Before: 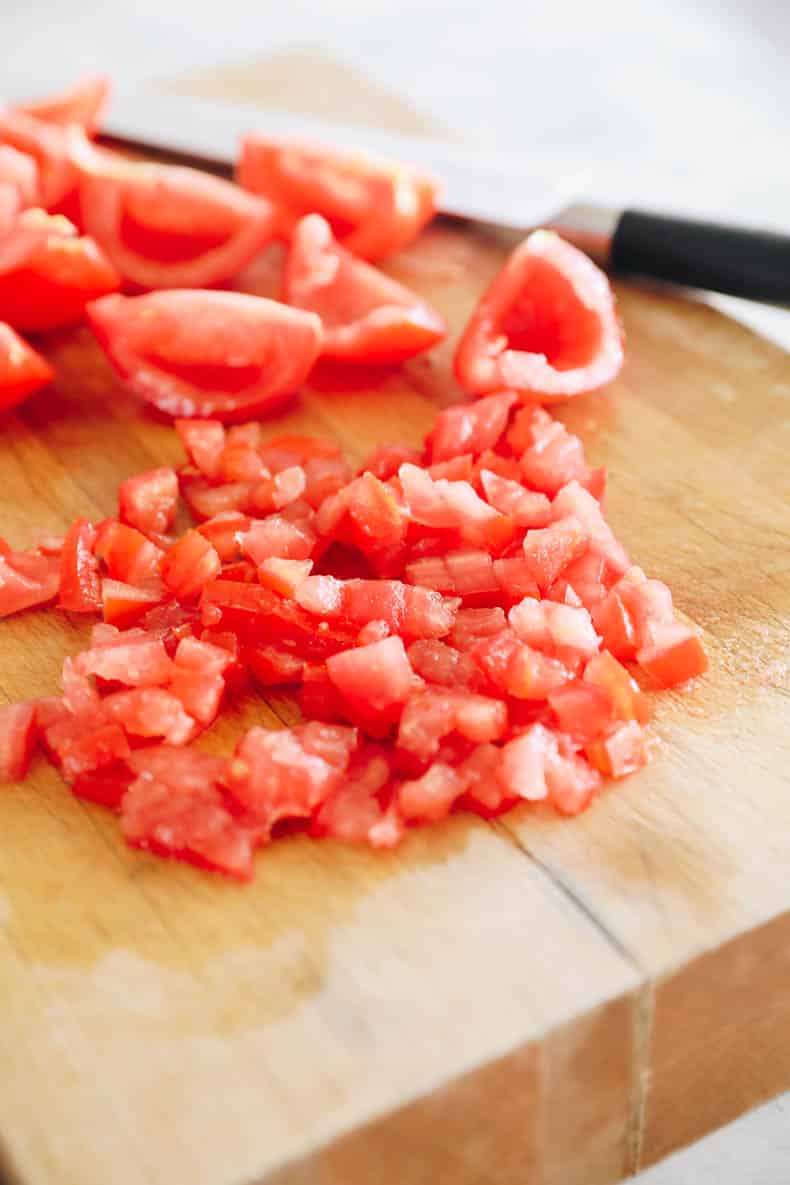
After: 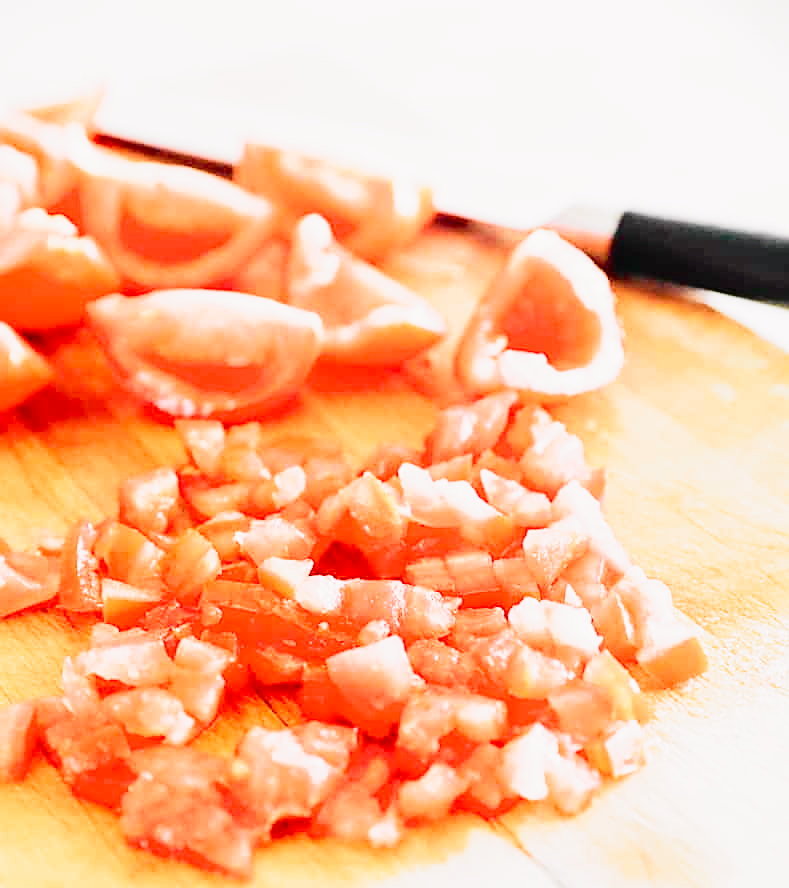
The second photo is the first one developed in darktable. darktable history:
sharpen: on, module defaults
crop: bottom 24.967%
filmic rgb: middle gray luminance 9.23%, black relative exposure -10.55 EV, white relative exposure 3.45 EV, threshold 6 EV, target black luminance 0%, hardness 5.98, latitude 59.69%, contrast 1.087, highlights saturation mix 5%, shadows ↔ highlights balance 29.23%, add noise in highlights 0, preserve chrominance no, color science v3 (2019), use custom middle-gray values true, iterations of high-quality reconstruction 0, contrast in highlights soft, enable highlight reconstruction true
tone curve: curves: ch0 [(0, 0.014) (0.17, 0.099) (0.398, 0.423) (0.725, 0.828) (0.872, 0.918) (1, 0.981)]; ch1 [(0, 0) (0.402, 0.36) (0.489, 0.491) (0.5, 0.503) (0.515, 0.52) (0.545, 0.572) (0.615, 0.662) (0.701, 0.725) (1, 1)]; ch2 [(0, 0) (0.42, 0.458) (0.485, 0.499) (0.503, 0.503) (0.531, 0.542) (0.561, 0.594) (0.644, 0.694) (0.717, 0.753) (1, 0.991)], color space Lab, independent channels
